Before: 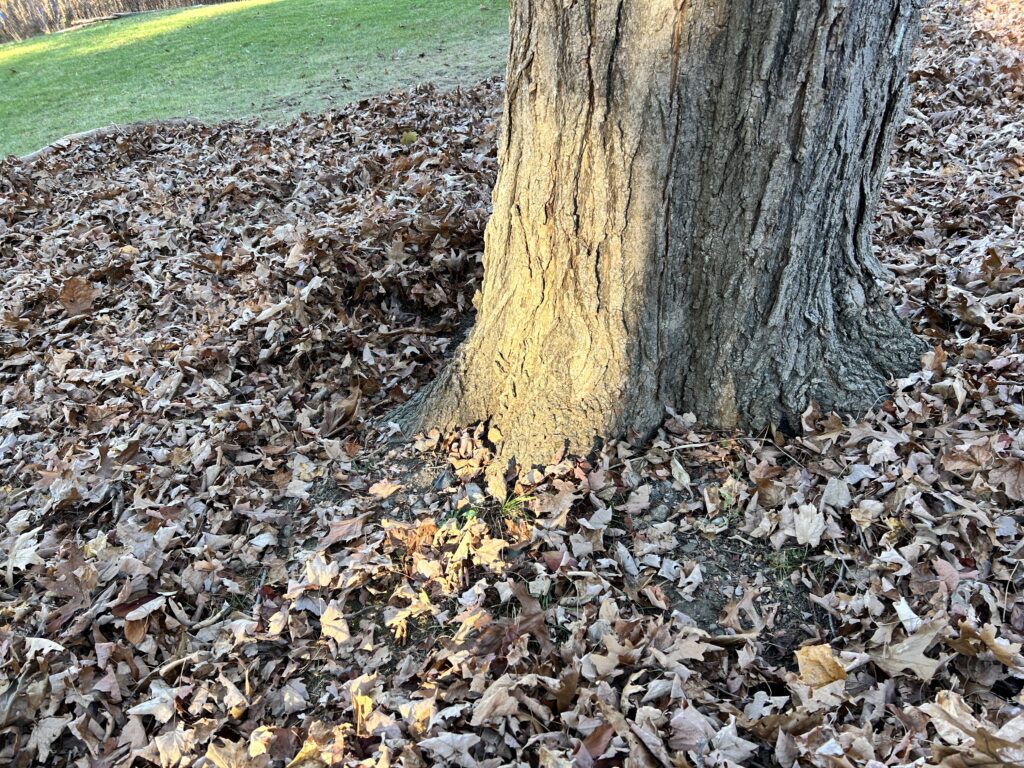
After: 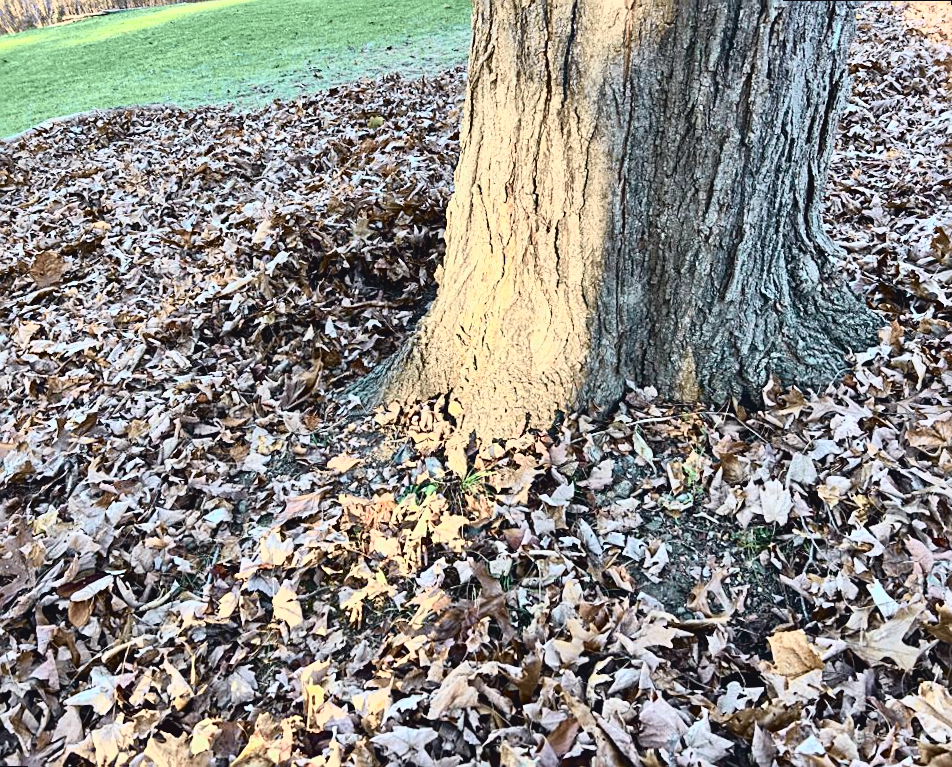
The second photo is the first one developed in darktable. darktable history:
tone curve: curves: ch0 [(0, 0.039) (0.104, 0.094) (0.285, 0.301) (0.673, 0.796) (0.845, 0.932) (0.994, 0.971)]; ch1 [(0, 0) (0.356, 0.385) (0.424, 0.405) (0.498, 0.502) (0.586, 0.57) (0.657, 0.642) (1, 1)]; ch2 [(0, 0) (0.424, 0.438) (0.46, 0.453) (0.515, 0.505) (0.557, 0.57) (0.612, 0.583) (0.722, 0.67) (1, 1)], color space Lab, independent channels, preserve colors none
sharpen: on, module defaults
rotate and perspective: rotation 0.215°, lens shift (vertical) -0.139, crop left 0.069, crop right 0.939, crop top 0.002, crop bottom 0.996
